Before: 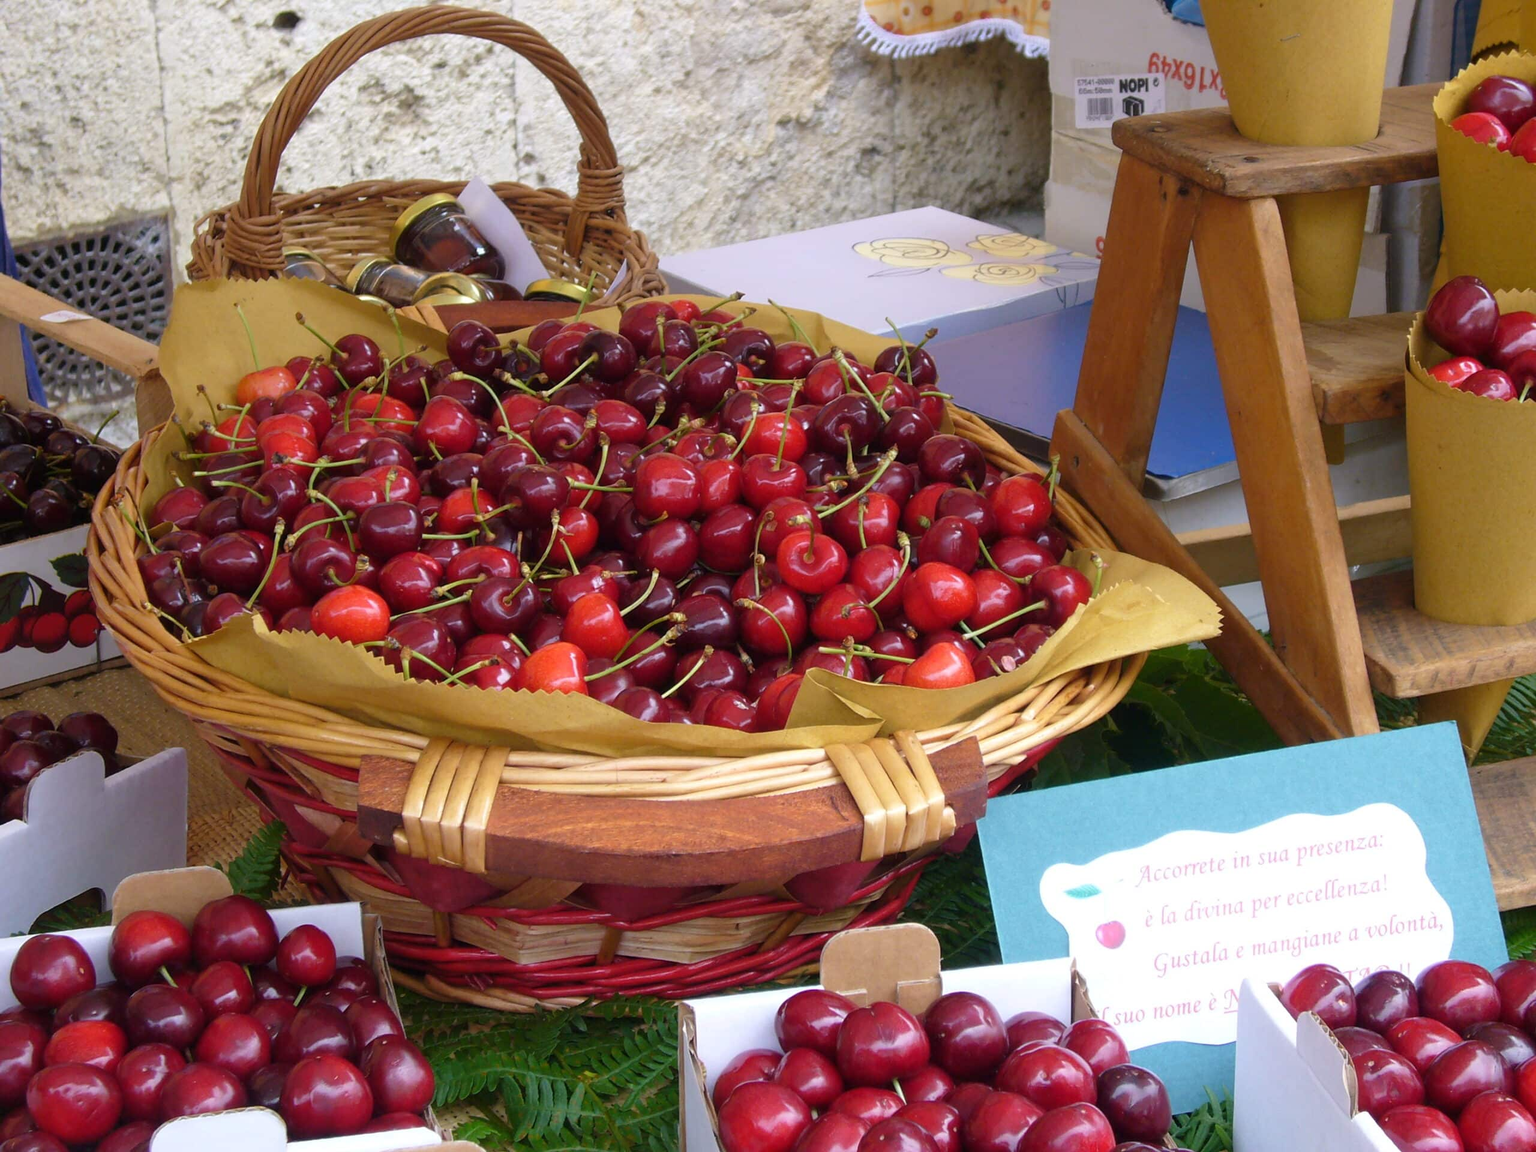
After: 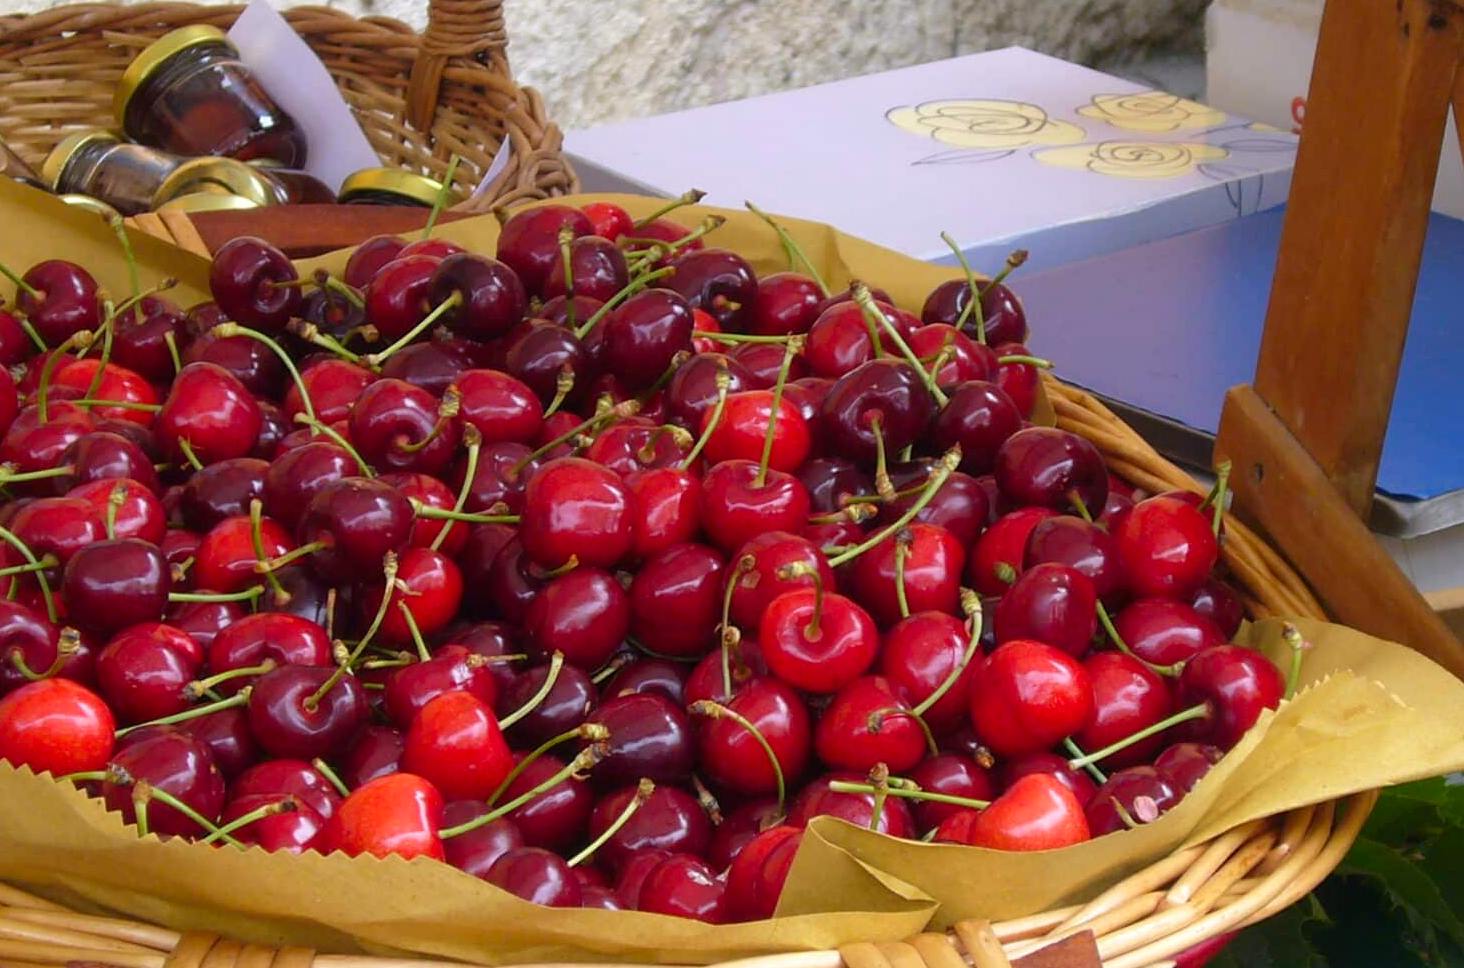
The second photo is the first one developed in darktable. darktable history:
crop: left 20.932%, top 15.471%, right 21.848%, bottom 34.081%
contrast brightness saturation: saturation 0.13
